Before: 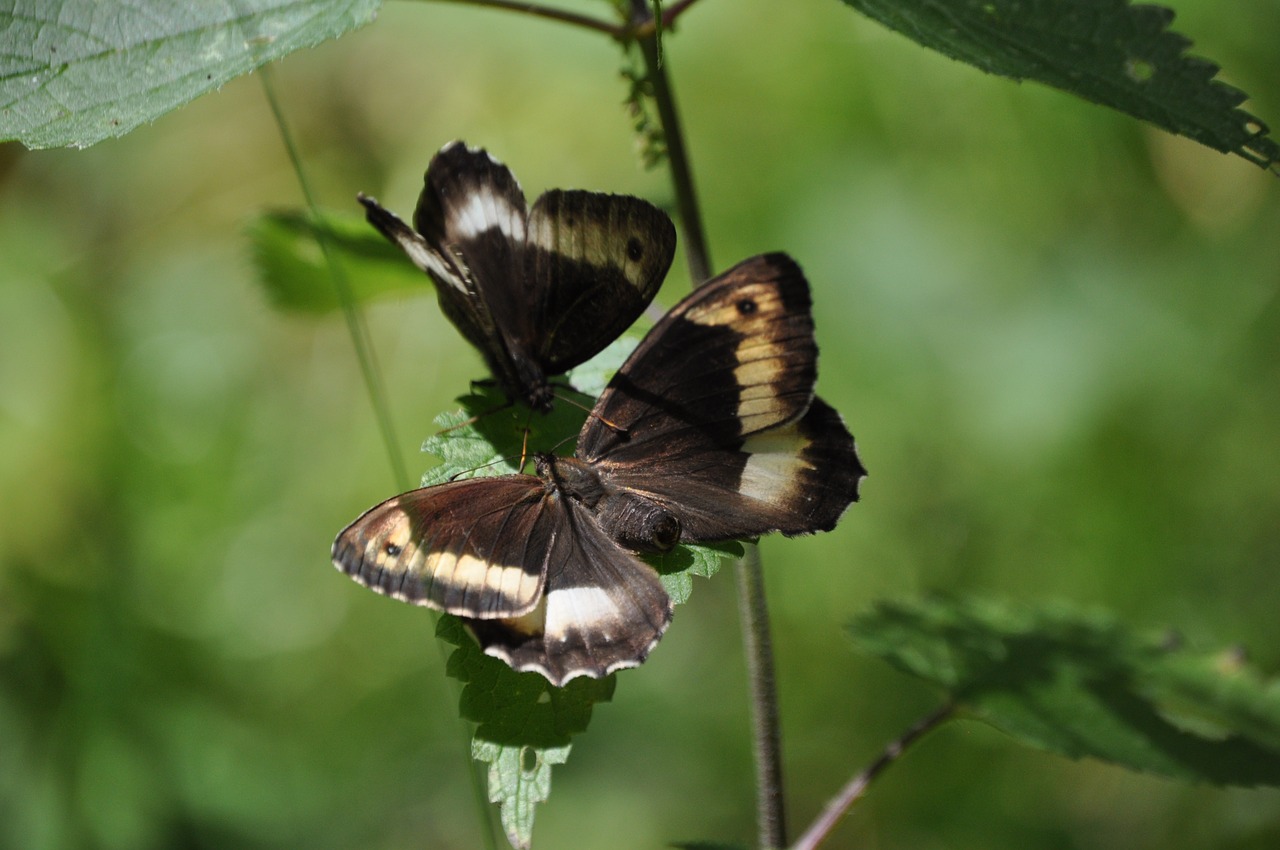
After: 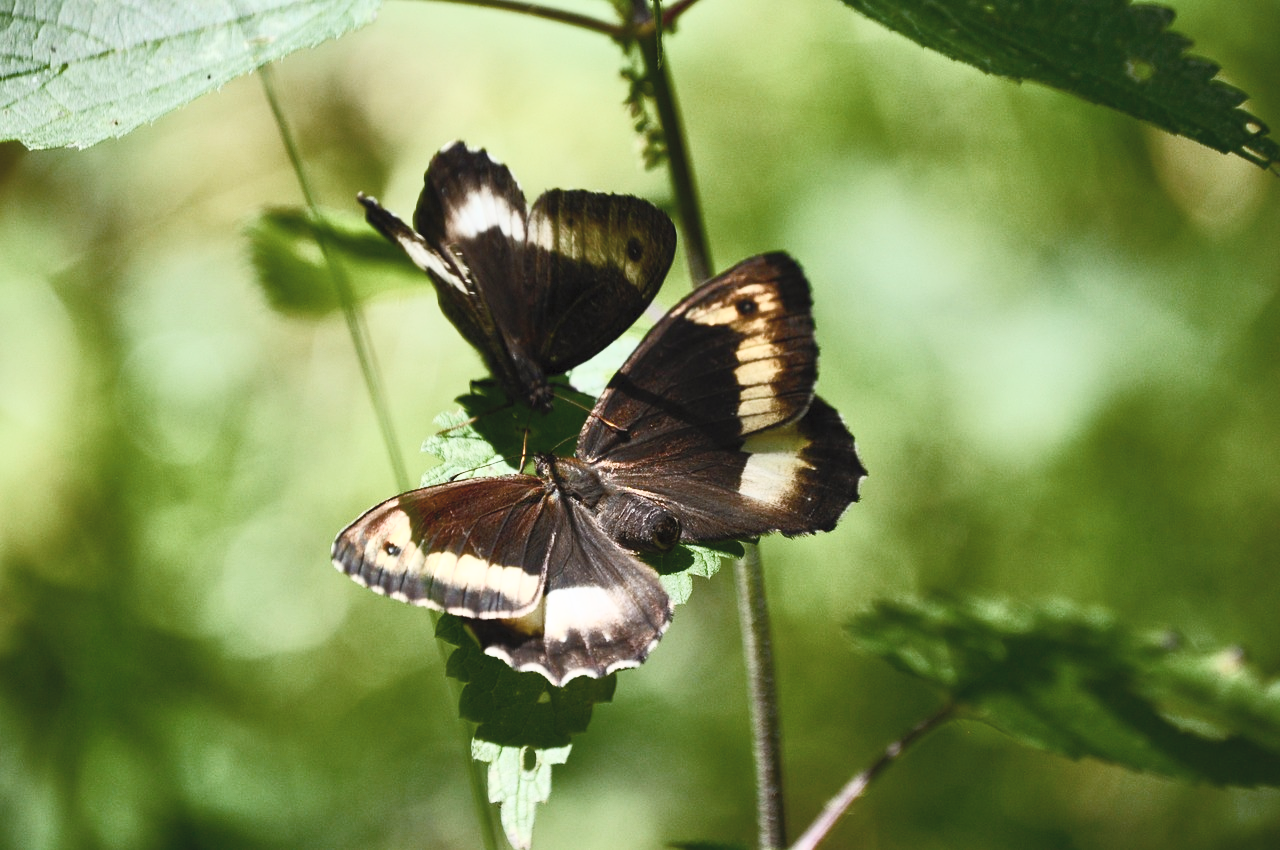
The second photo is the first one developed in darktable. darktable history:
tone equalizer: on, module defaults
velvia: strength 10.35%
contrast brightness saturation: contrast 0.446, brightness 0.548, saturation -0.181
color balance rgb: perceptual saturation grading › global saturation 24.988%, perceptual saturation grading › highlights -50.132%, perceptual saturation grading › shadows 30.386%, saturation formula JzAzBz (2021)
